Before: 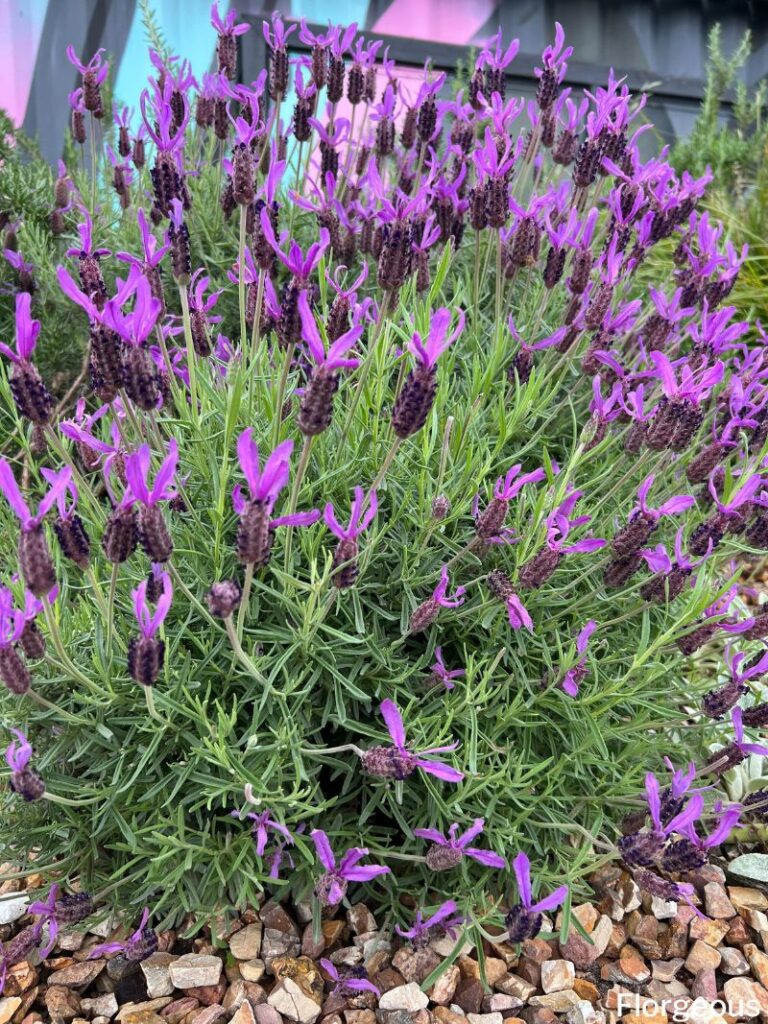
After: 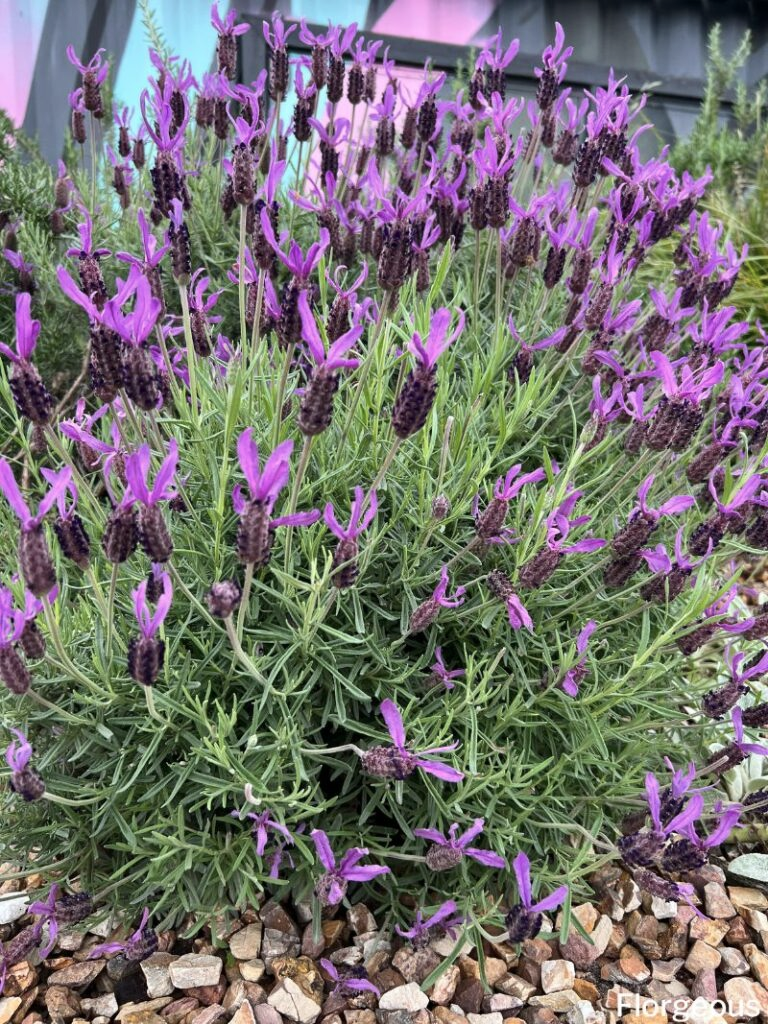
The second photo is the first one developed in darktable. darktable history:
contrast brightness saturation: contrast 0.11, saturation -0.17
tone equalizer: -8 EV 0.06 EV, smoothing diameter 25%, edges refinement/feathering 10, preserve details guided filter
